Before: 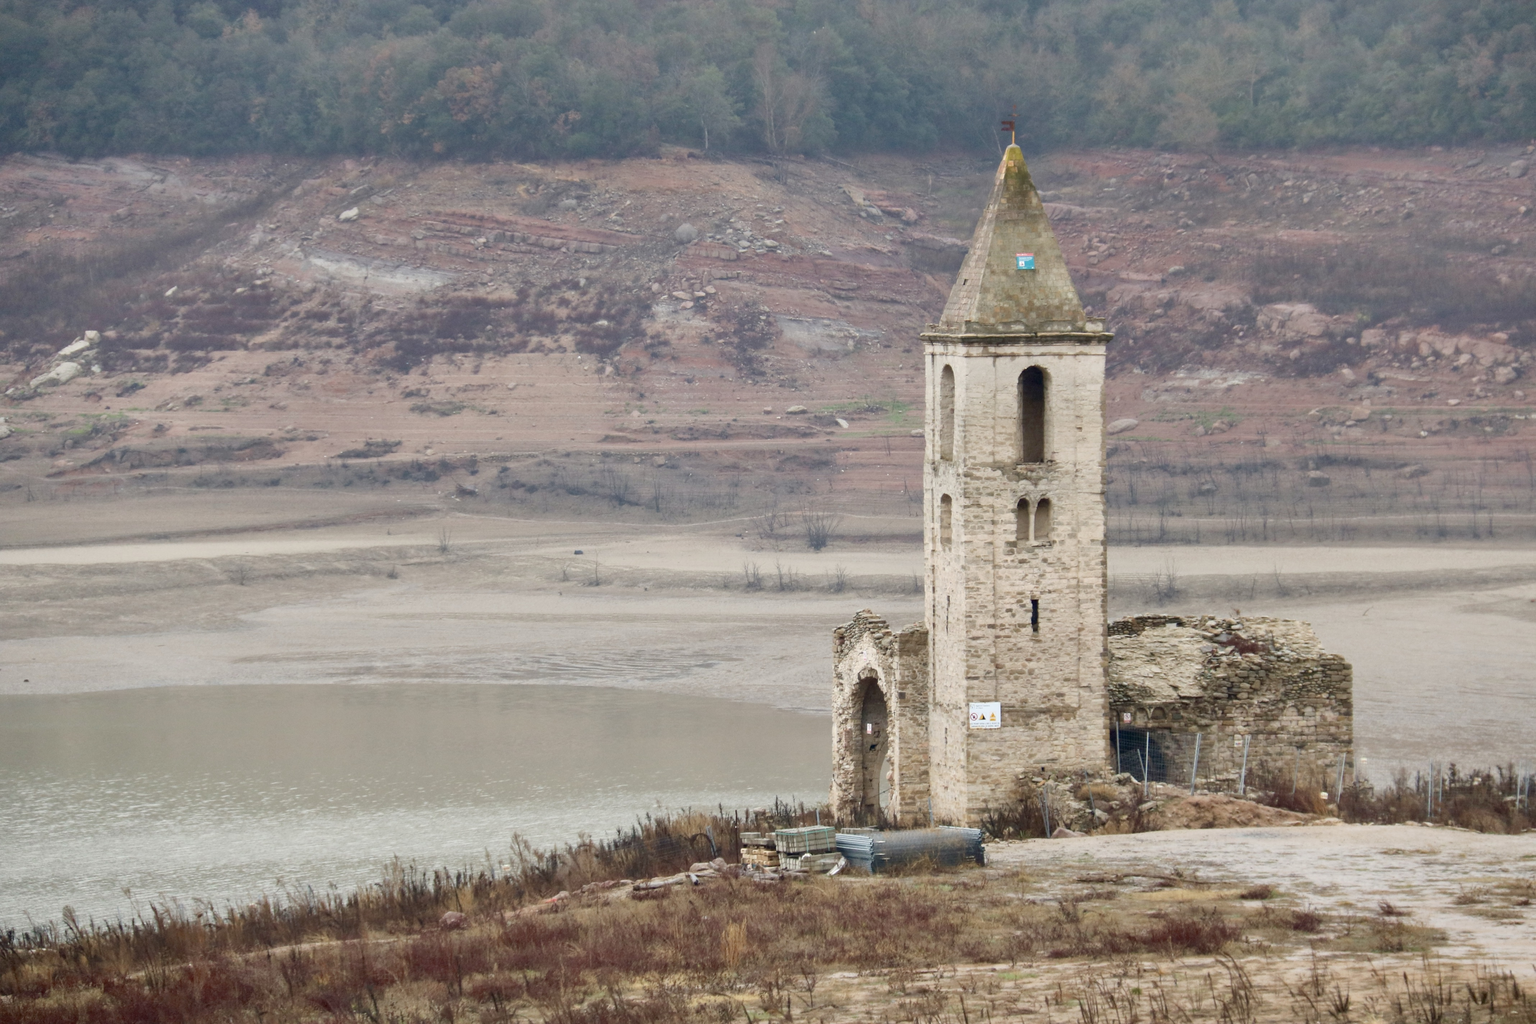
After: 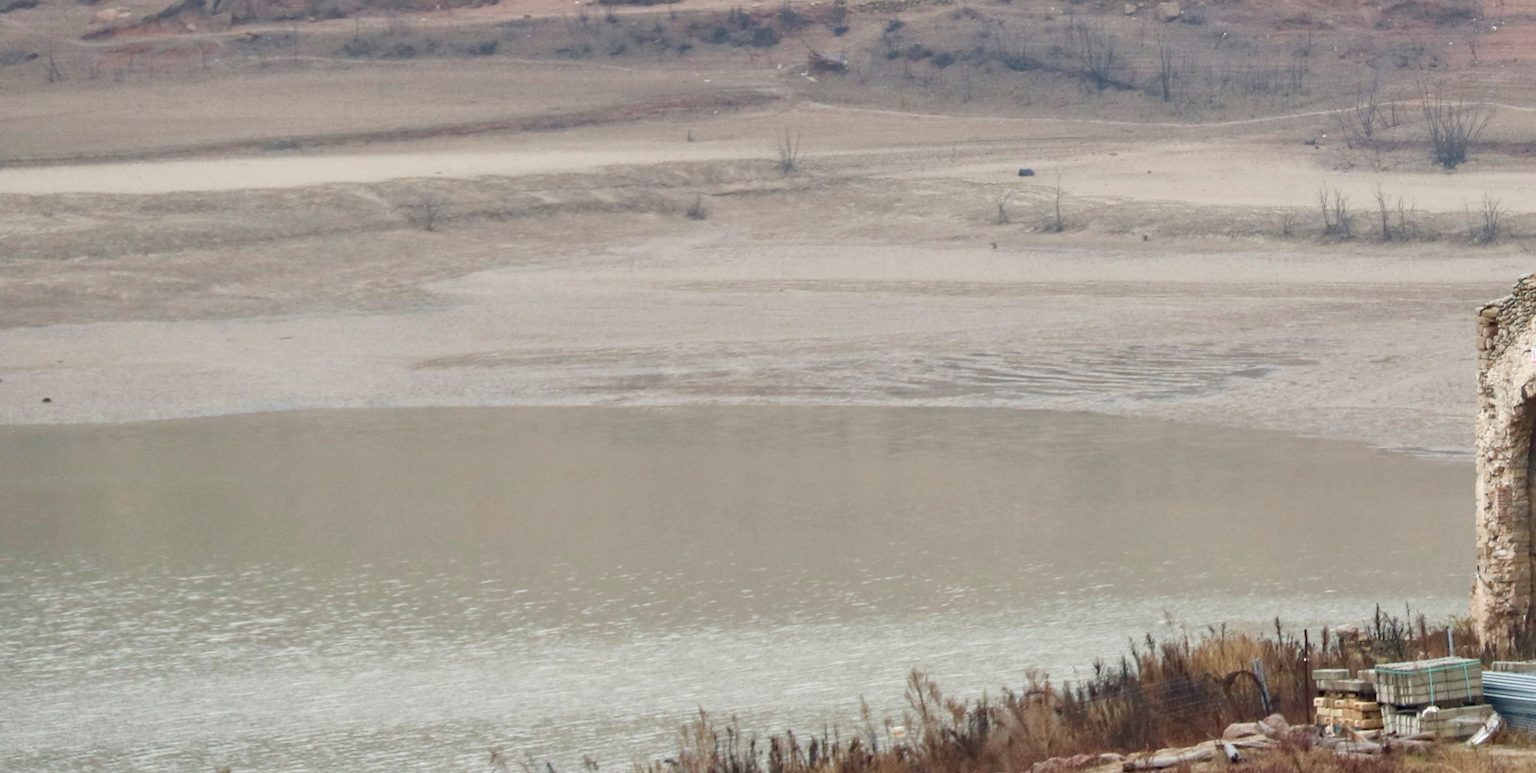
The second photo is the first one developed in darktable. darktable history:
crop: top 44.483%, right 43.593%, bottom 12.892%
haze removal: strength 0.1, compatibility mode true, adaptive false
